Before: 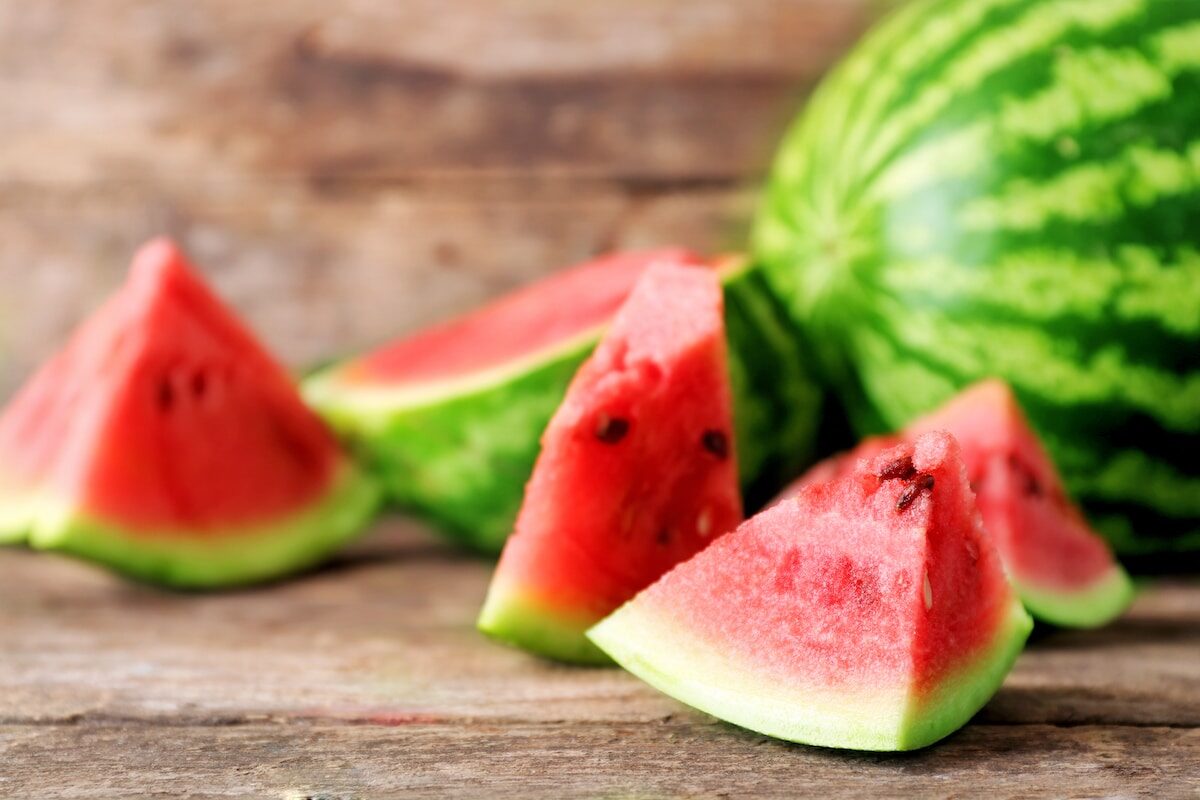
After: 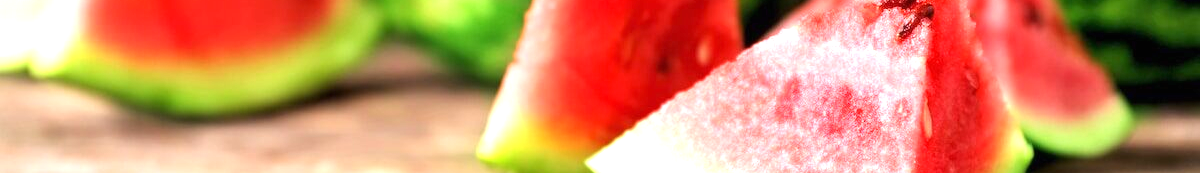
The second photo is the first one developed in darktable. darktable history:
crop and rotate: top 58.935%, bottom 19.394%
exposure: black level correction 0, exposure 1.023 EV, compensate highlight preservation false
